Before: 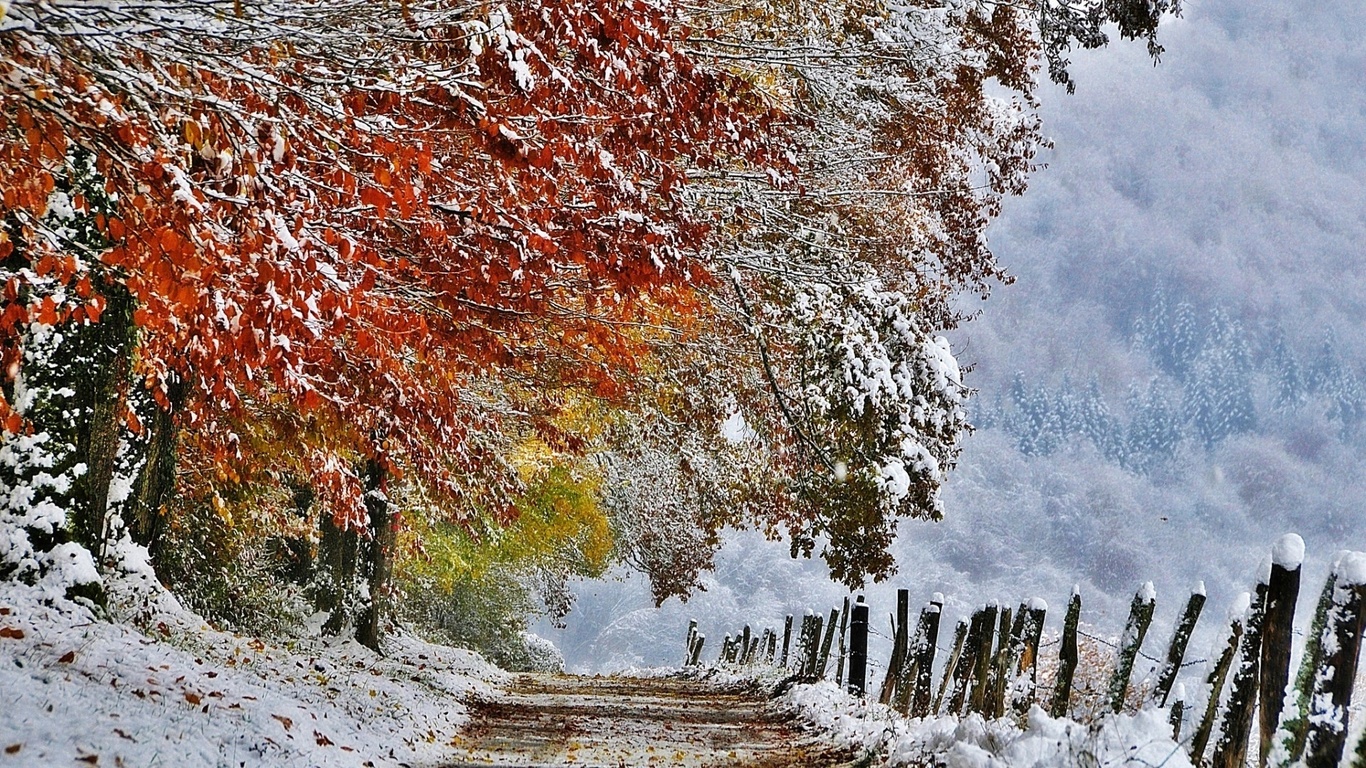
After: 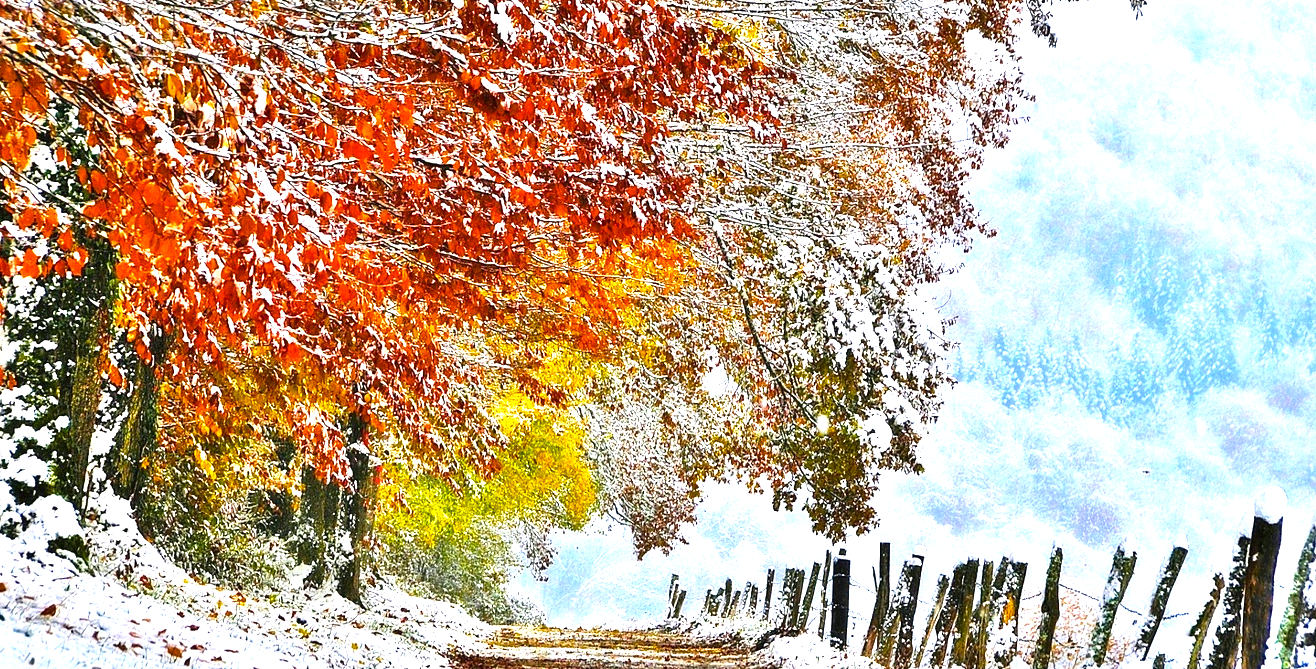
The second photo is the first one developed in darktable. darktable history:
crop: left 1.33%, top 6.157%, right 1.46%, bottom 6.699%
shadows and highlights: shadows 31.13, highlights 0.779, soften with gaussian
exposure: black level correction 0, exposure 1.447 EV, compensate exposure bias true, compensate highlight preservation false
color balance rgb: shadows lift › chroma 1.015%, shadows lift › hue 241.75°, perceptual saturation grading › global saturation 25.593%, global vibrance 44.285%
